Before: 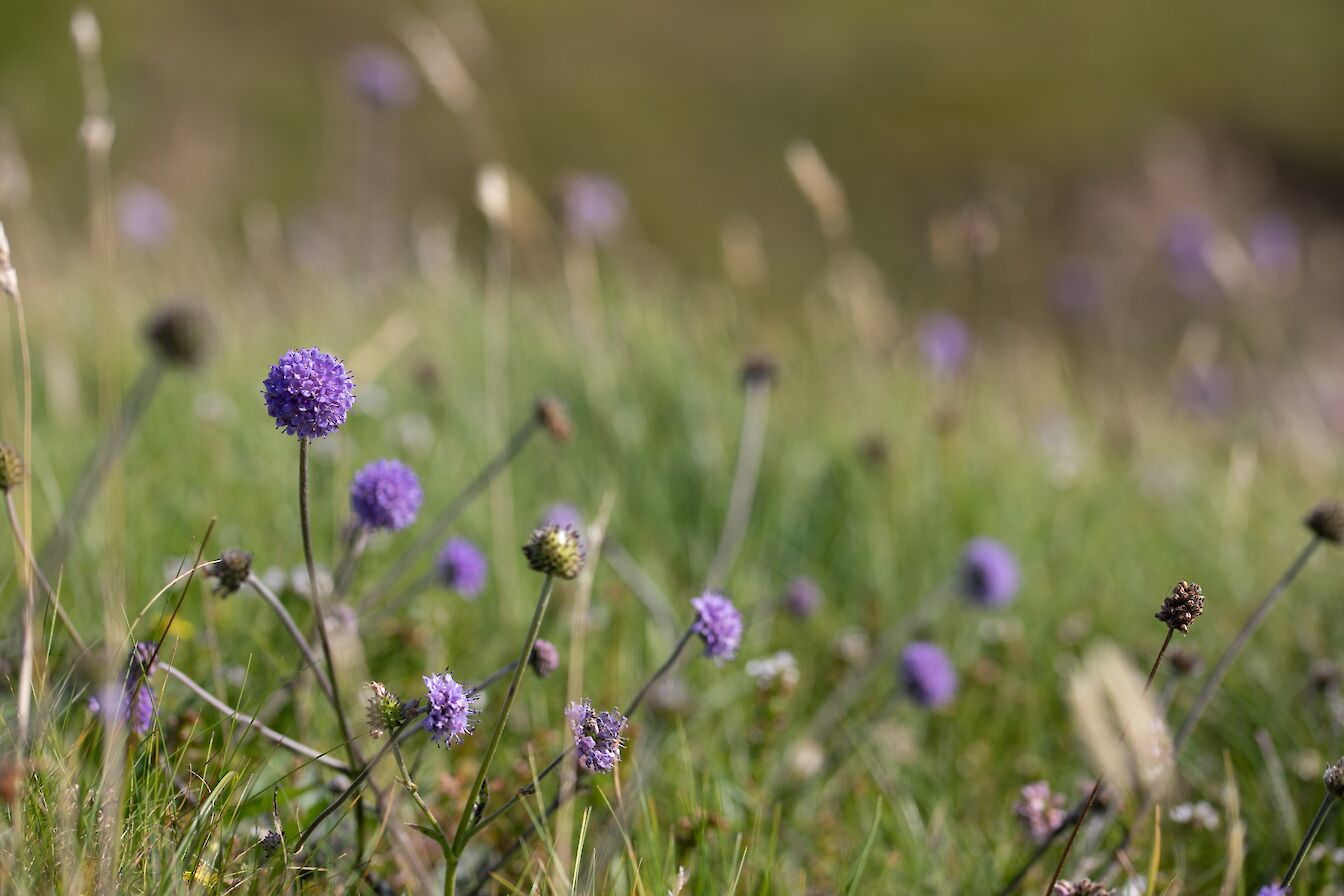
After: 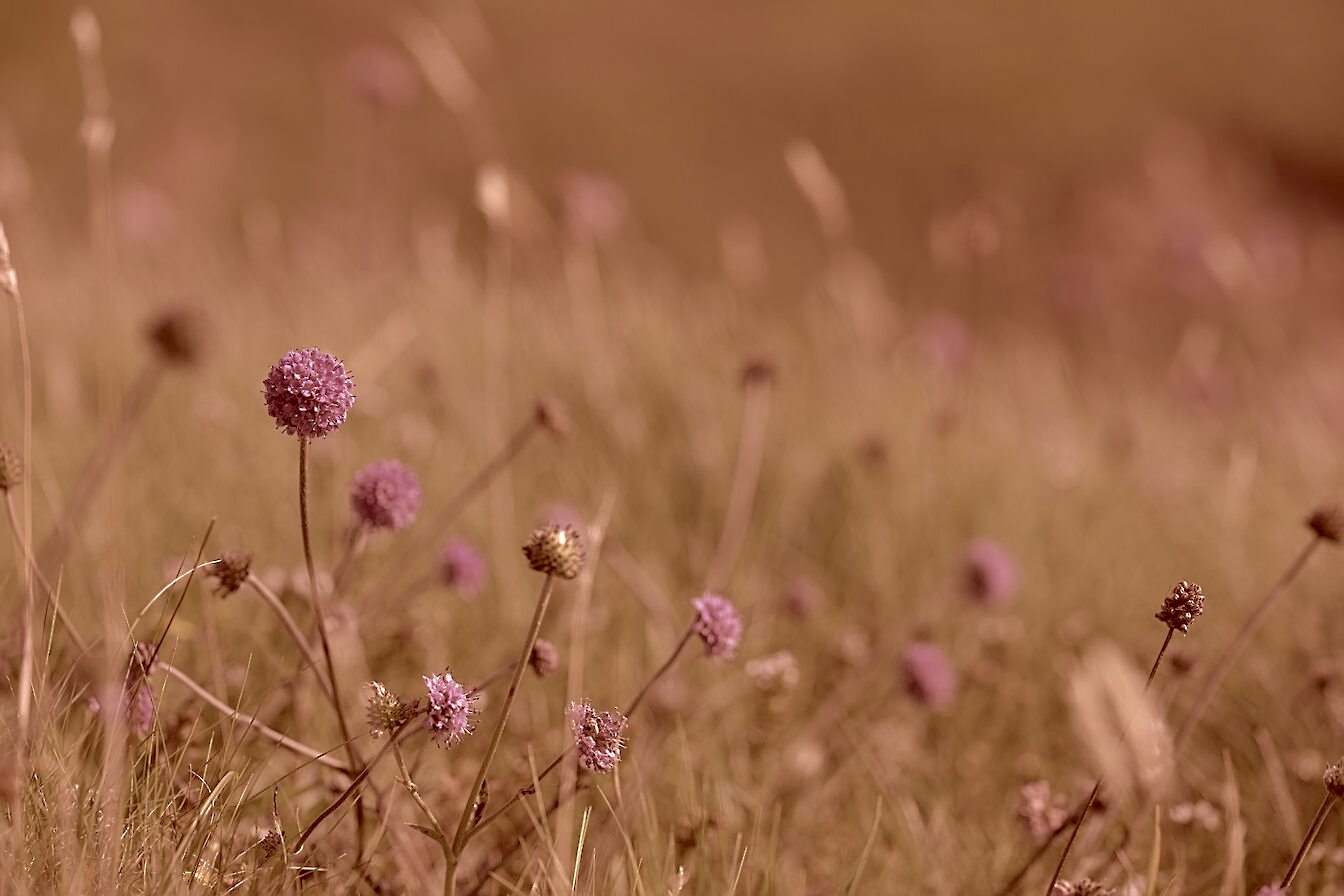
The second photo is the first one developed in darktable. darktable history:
contrast brightness saturation: brightness 0.182, saturation -0.52
base curve: curves: ch0 [(0, 0) (0.826, 0.587) (1, 1)], preserve colors none
shadows and highlights: shadows 30.11
sharpen: on, module defaults
color correction: highlights a* 9.16, highlights b* 8.77, shadows a* 39.32, shadows b* 39.42, saturation 0.775
velvia: on, module defaults
